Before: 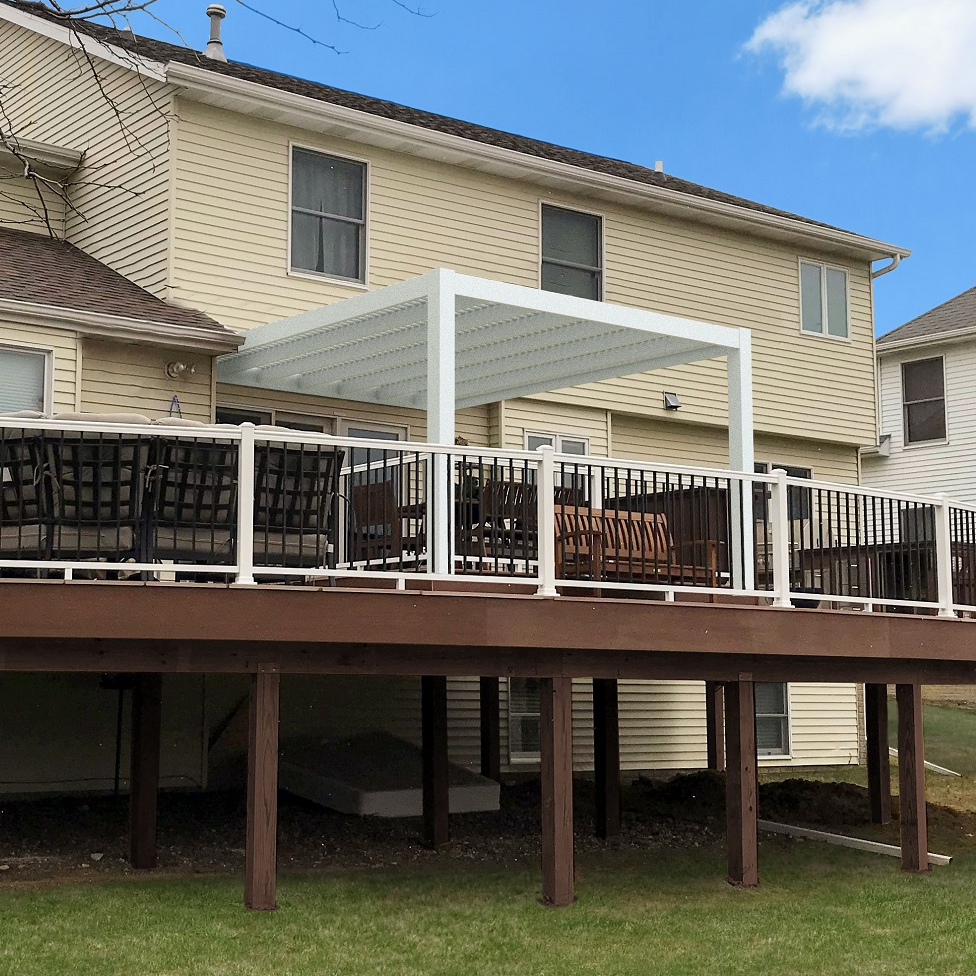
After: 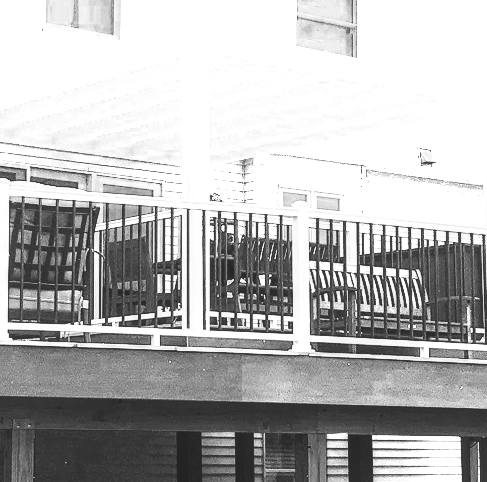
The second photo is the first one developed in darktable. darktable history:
exposure: black level correction -0.021, exposure -0.032 EV, compensate exposure bias true, compensate highlight preservation false
crop: left 25.107%, top 25.093%, right 24.927%, bottom 25.447%
color balance rgb: perceptual saturation grading › global saturation 25.505%, perceptual saturation grading › highlights -50.231%, perceptual saturation grading › shadows 30.703%, global vibrance 16.666%, saturation formula JzAzBz (2021)
shadows and highlights: shadows -41.84, highlights 64.3, soften with gaussian
base curve: curves: ch0 [(0, 0.003) (0.001, 0.002) (0.006, 0.004) (0.02, 0.022) (0.048, 0.086) (0.094, 0.234) (0.162, 0.431) (0.258, 0.629) (0.385, 0.8) (0.548, 0.918) (0.751, 0.988) (1, 1)], preserve colors none
color zones: curves: ch0 [(0, 0.554) (0.146, 0.662) (0.293, 0.86) (0.503, 0.774) (0.637, 0.106) (0.74, 0.072) (0.866, 0.488) (0.998, 0.569)]; ch1 [(0, 0) (0.143, 0) (0.286, 0) (0.429, 0) (0.571, 0) (0.714, 0) (0.857, 0)]
local contrast: detail 130%
